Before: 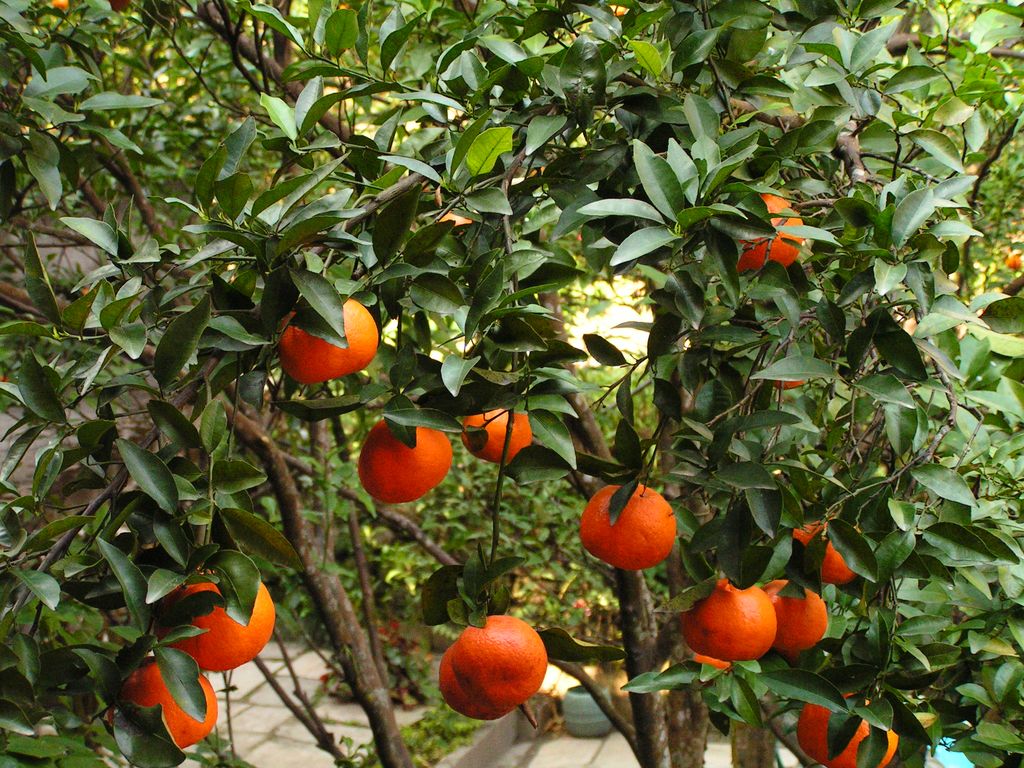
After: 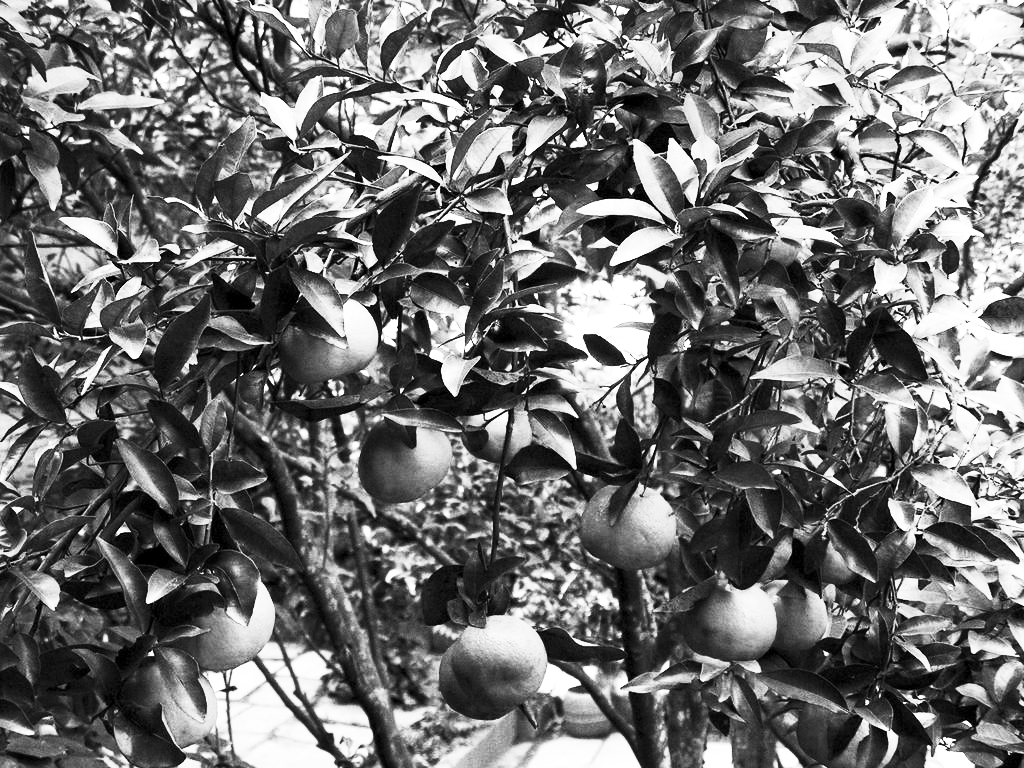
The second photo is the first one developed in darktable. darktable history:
color balance rgb: shadows lift › luminance -28.76%, shadows lift › chroma 15%, shadows lift › hue 270°, power › chroma 1%, power › hue 255°, highlights gain › luminance 7.14%, highlights gain › chroma 2%, highlights gain › hue 90°, global offset › luminance -0.29%, global offset › hue 260°, perceptual saturation grading › global saturation 20%, perceptual saturation grading › highlights -13.92%, perceptual saturation grading › shadows 50%
contrast brightness saturation: contrast 0.53, brightness 0.47, saturation -1
tone equalizer: -8 EV -0.417 EV, -7 EV -0.389 EV, -6 EV -0.333 EV, -5 EV -0.222 EV, -3 EV 0.222 EV, -2 EV 0.333 EV, -1 EV 0.389 EV, +0 EV 0.417 EV, edges refinement/feathering 500, mask exposure compensation -1.57 EV, preserve details no
